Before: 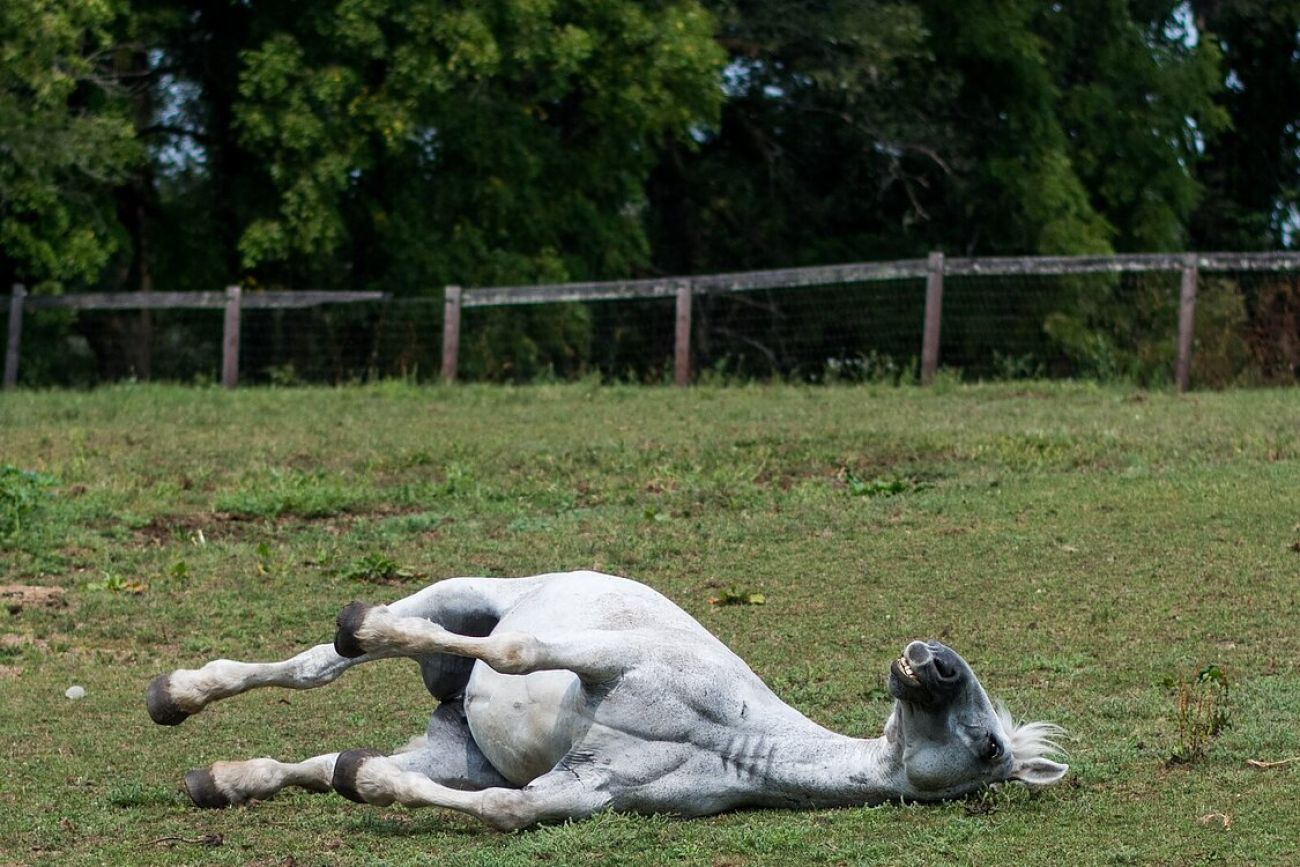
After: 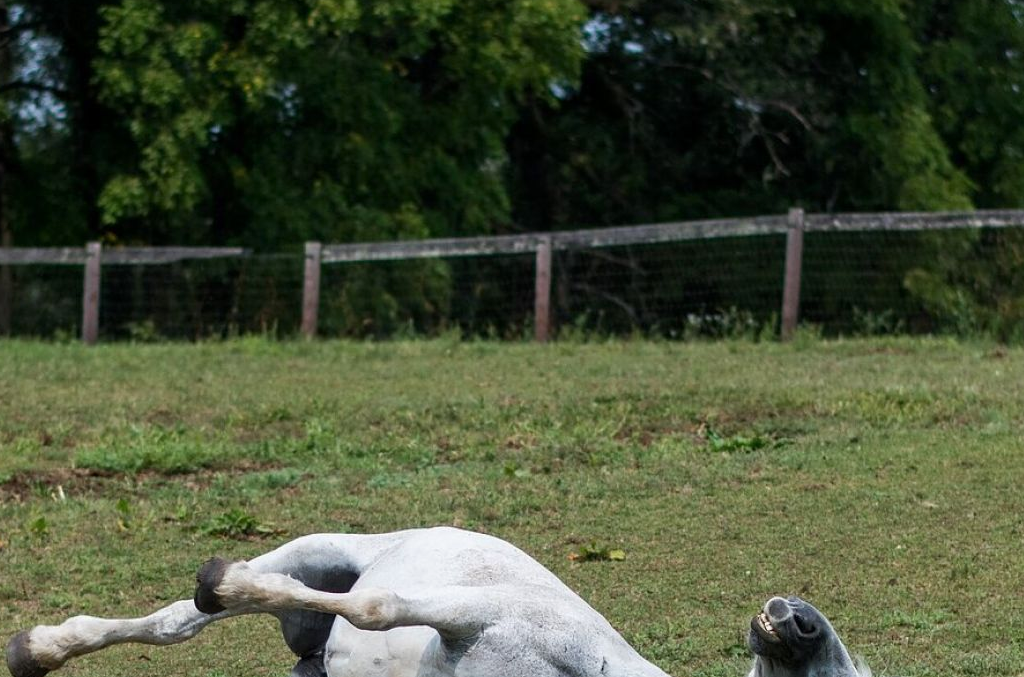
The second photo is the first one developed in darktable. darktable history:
crop and rotate: left 10.77%, top 5.1%, right 10.41%, bottom 16.76%
tone equalizer: -7 EV 0.18 EV, -6 EV 0.12 EV, -5 EV 0.08 EV, -4 EV 0.04 EV, -2 EV -0.02 EV, -1 EV -0.04 EV, +0 EV -0.06 EV, luminance estimator HSV value / RGB max
